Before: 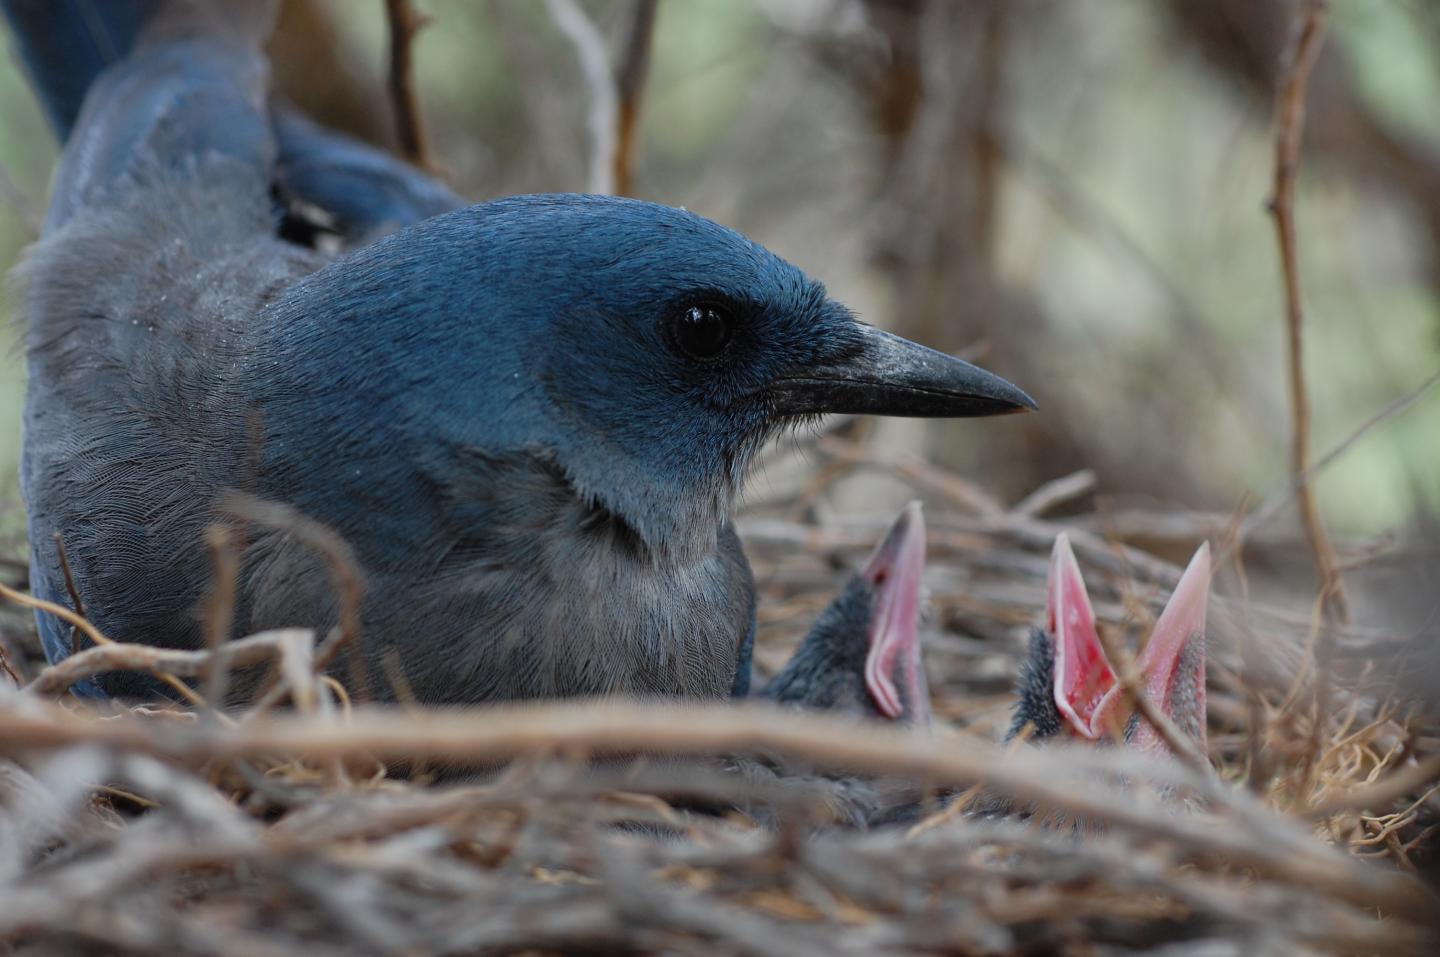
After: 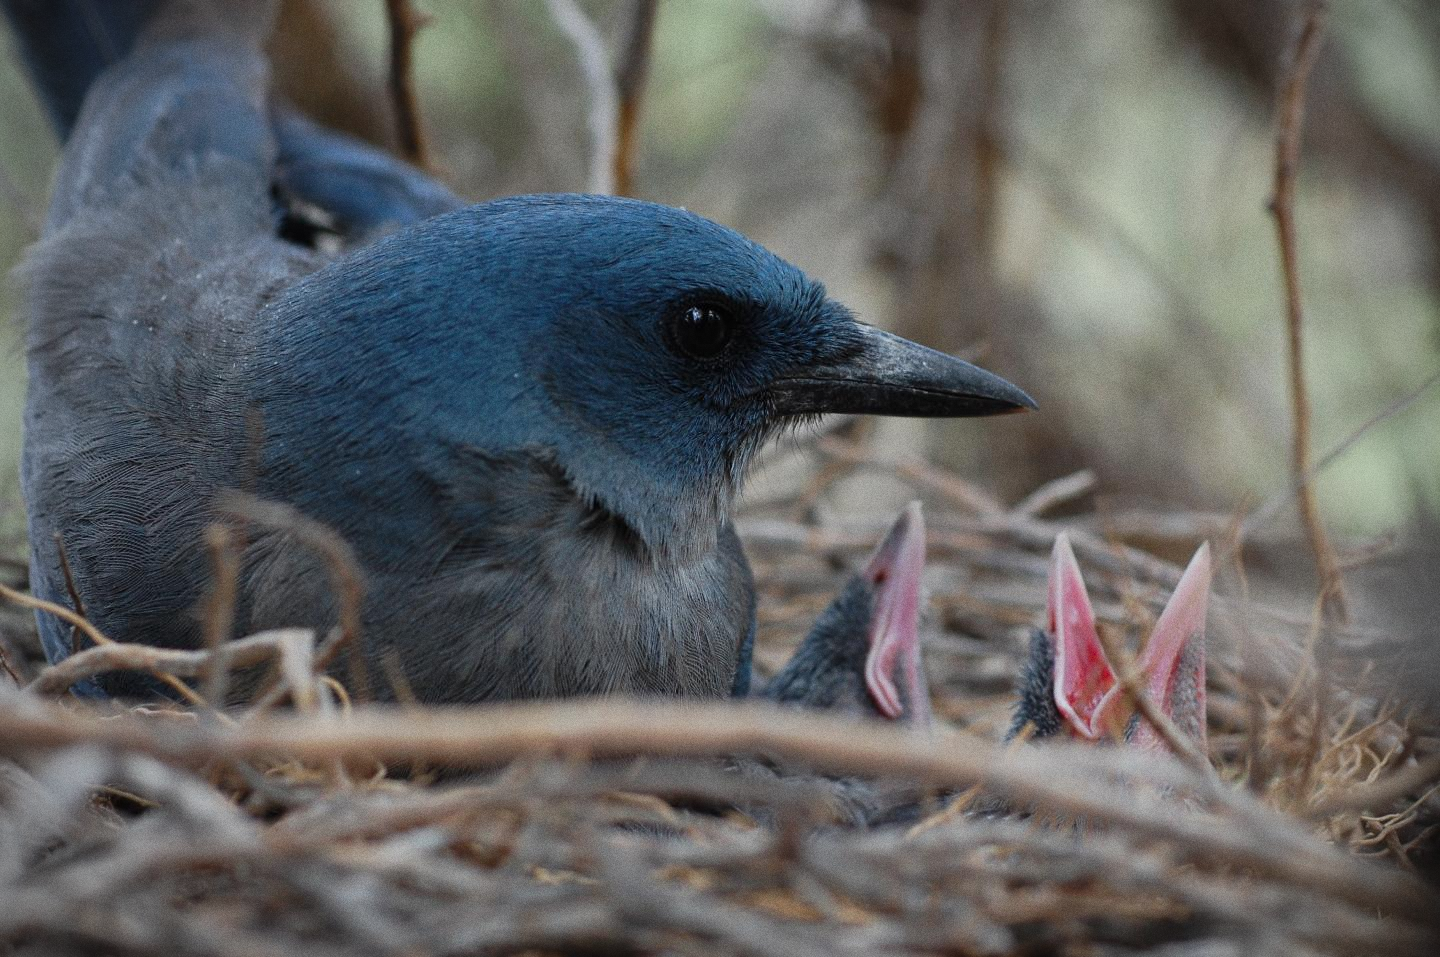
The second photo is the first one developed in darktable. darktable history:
grain: coarseness 0.09 ISO
vignetting: width/height ratio 1.094
